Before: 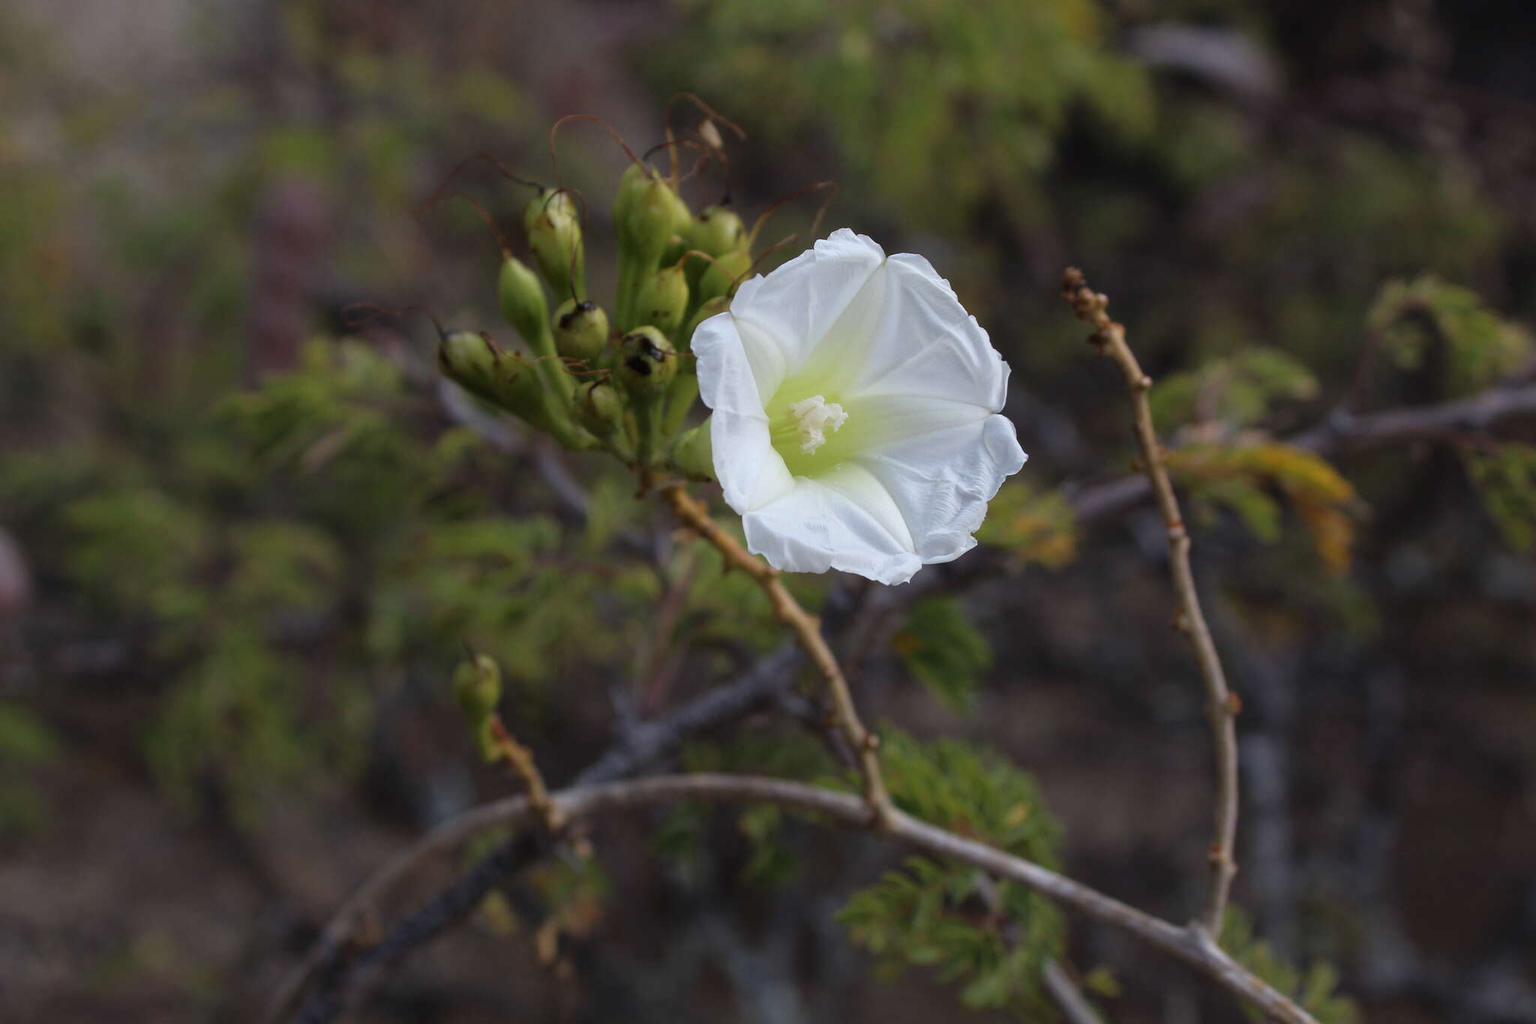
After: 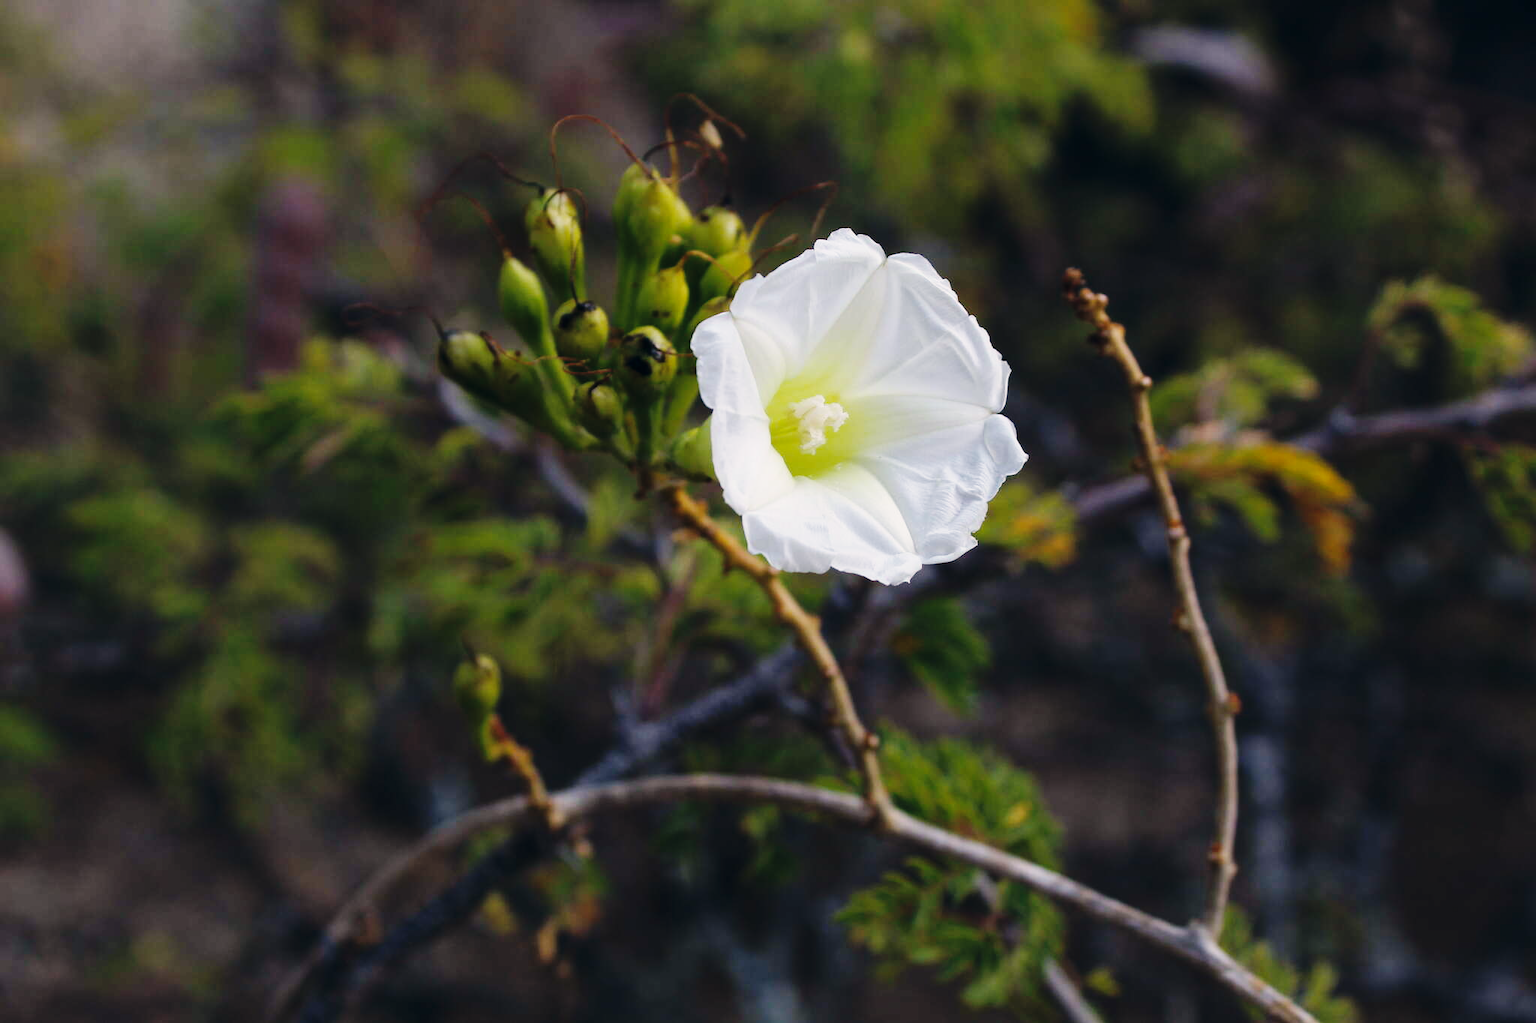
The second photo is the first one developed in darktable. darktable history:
base curve: curves: ch0 [(0, 0) (0.036, 0.025) (0.121, 0.166) (0.206, 0.329) (0.605, 0.79) (1, 1)], preserve colors none
color balance rgb: shadows lift › luminance -5.285%, shadows lift › chroma 1.227%, shadows lift › hue 218.22°, linear chroma grading › global chroma 14.673%, perceptual saturation grading › global saturation 17.013%, global vibrance 9.379%
color correction: highlights a* 2.87, highlights b* 5.03, shadows a* -2.41, shadows b* -4.82, saturation 0.779
